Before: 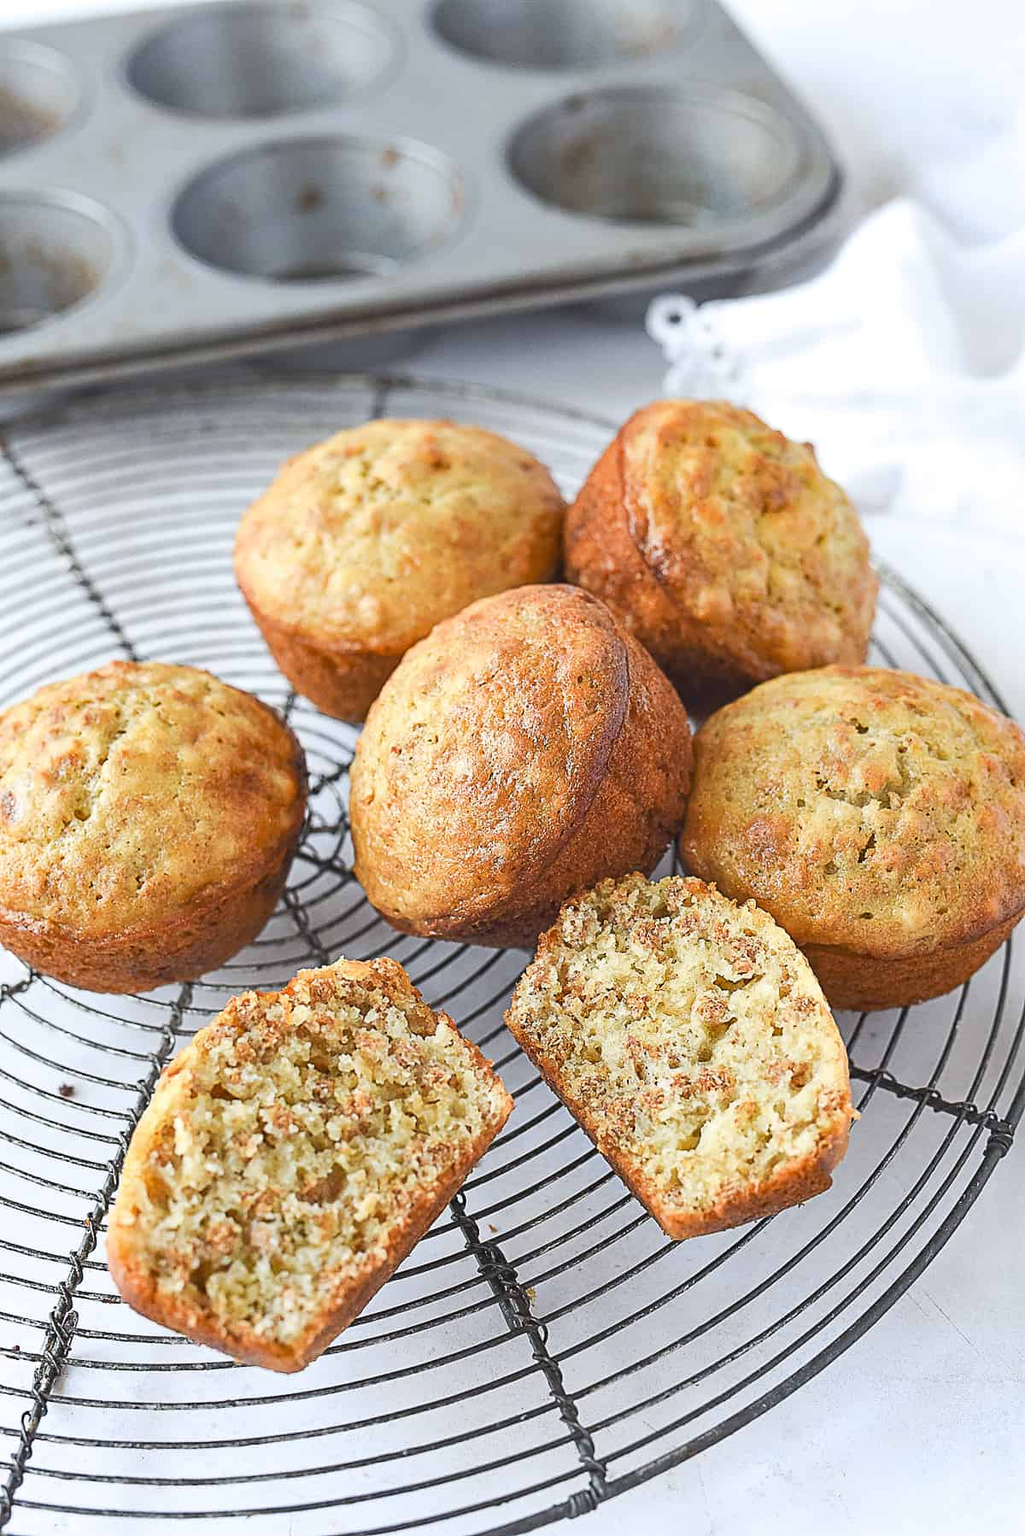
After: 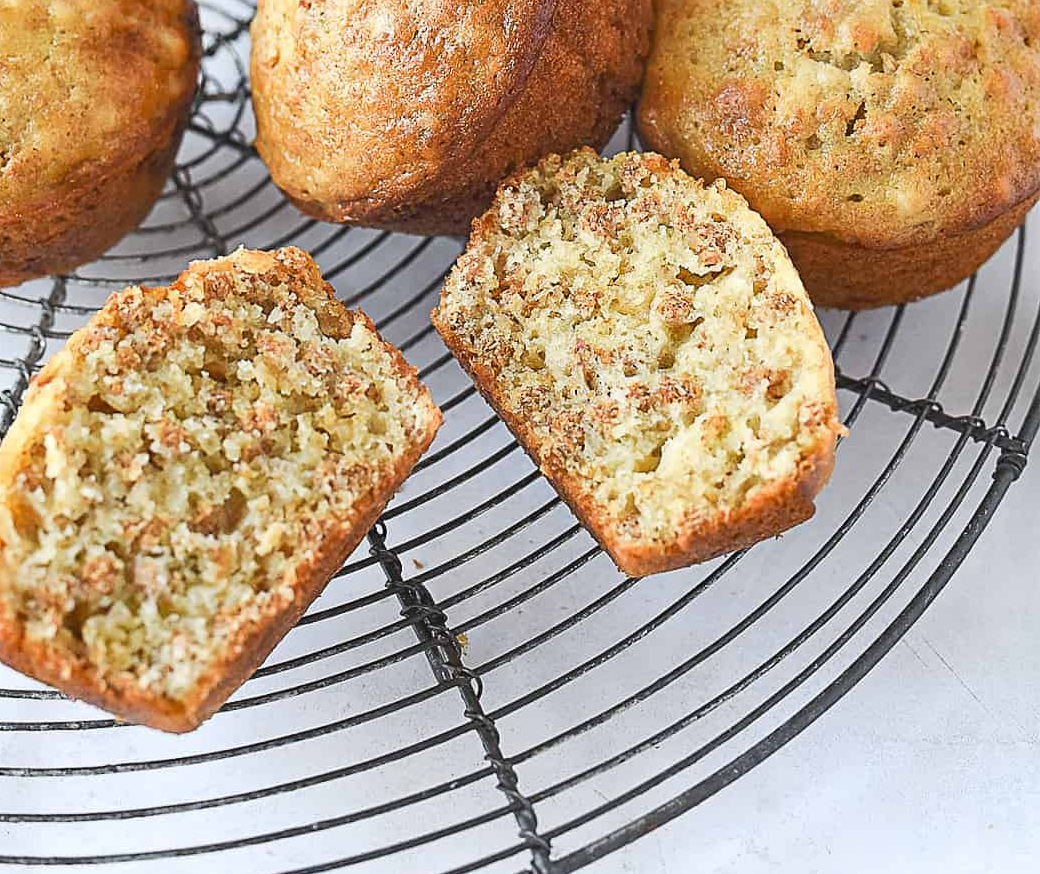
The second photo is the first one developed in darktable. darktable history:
crop and rotate: left 13.3%, top 48.674%, bottom 2.71%
exposure: exposure -0.001 EV, compensate highlight preservation false
color zones: curves: ch1 [(0.25, 0.5) (0.747, 0.71)]
